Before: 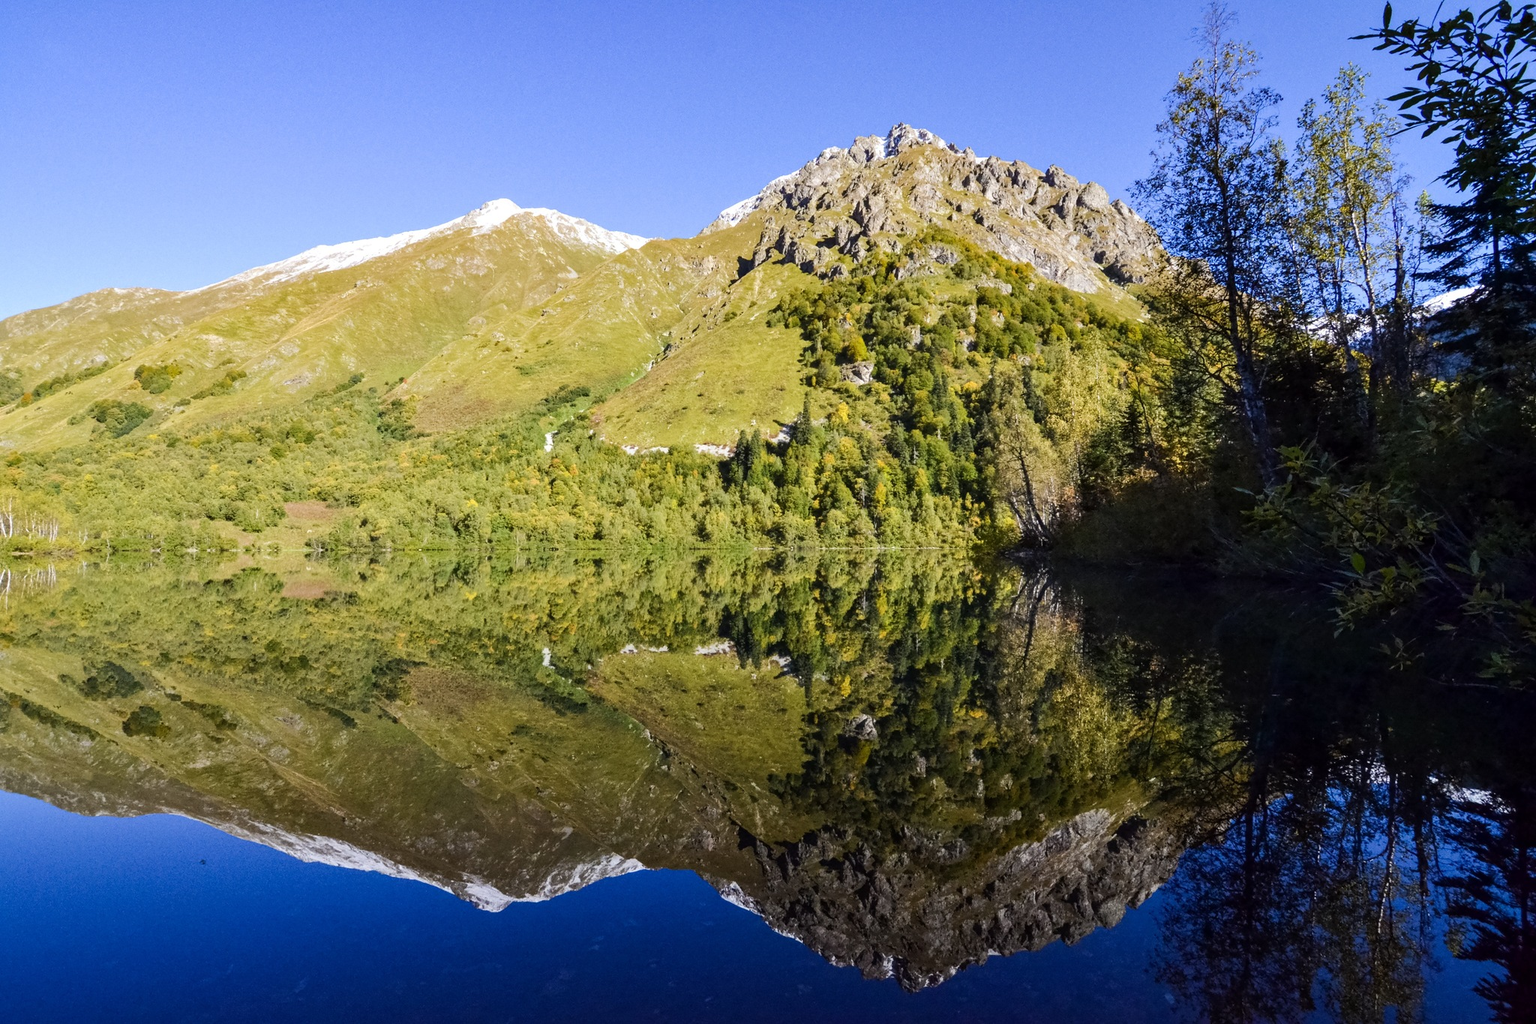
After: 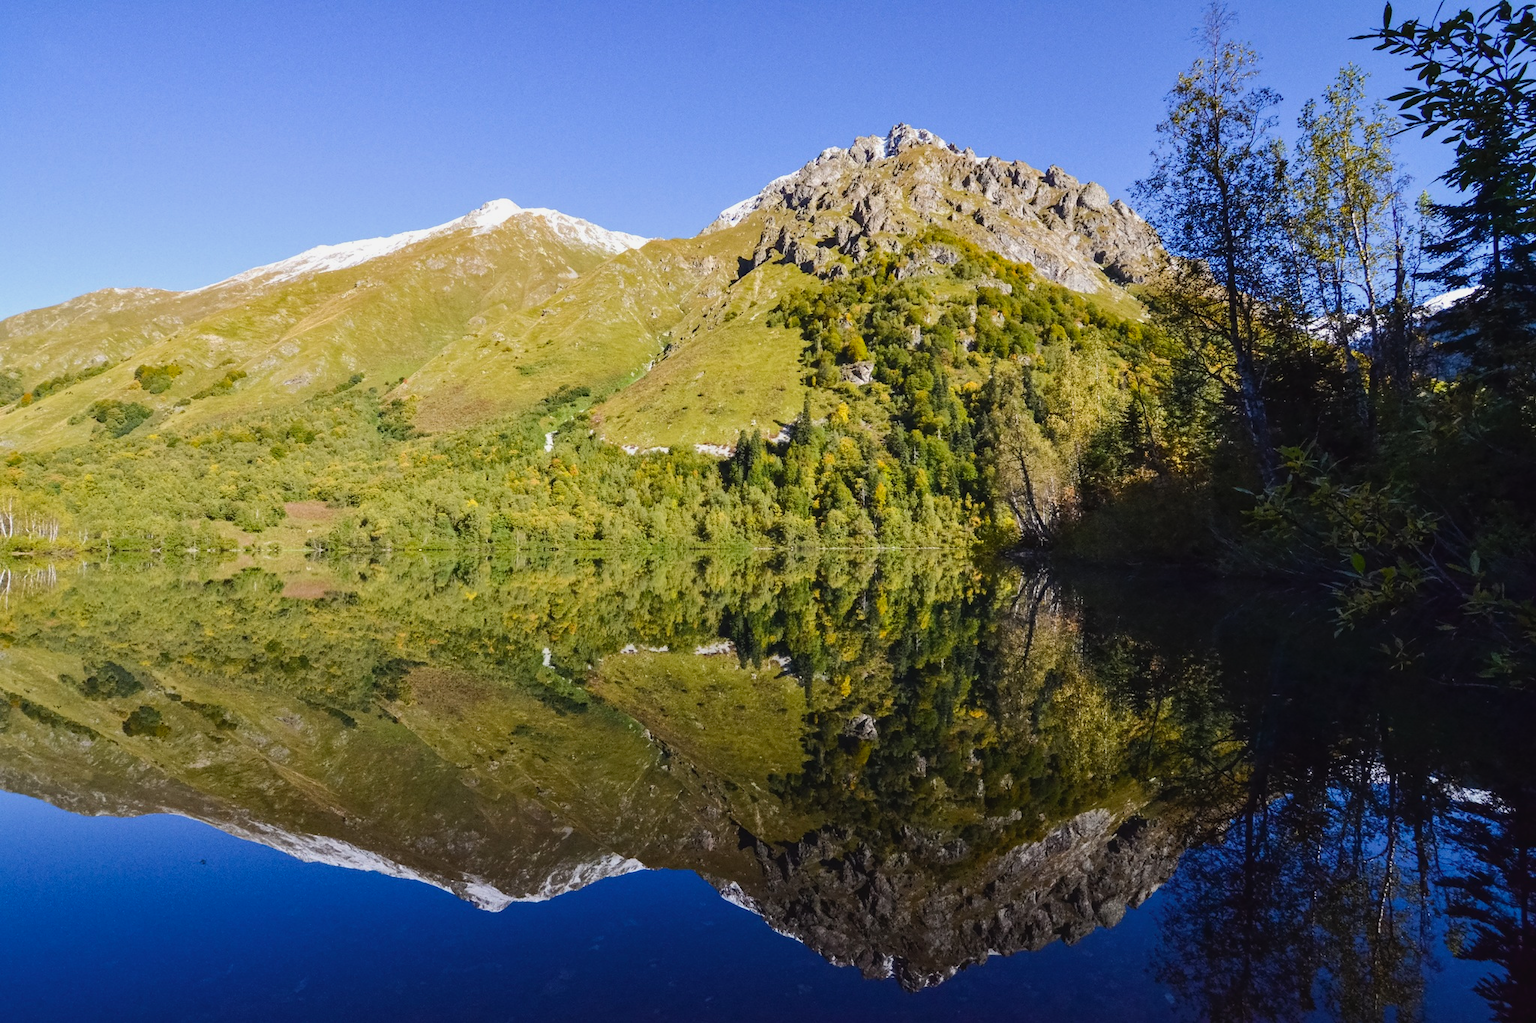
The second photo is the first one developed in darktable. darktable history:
contrast brightness saturation: contrast -0.076, brightness -0.044, saturation -0.114
